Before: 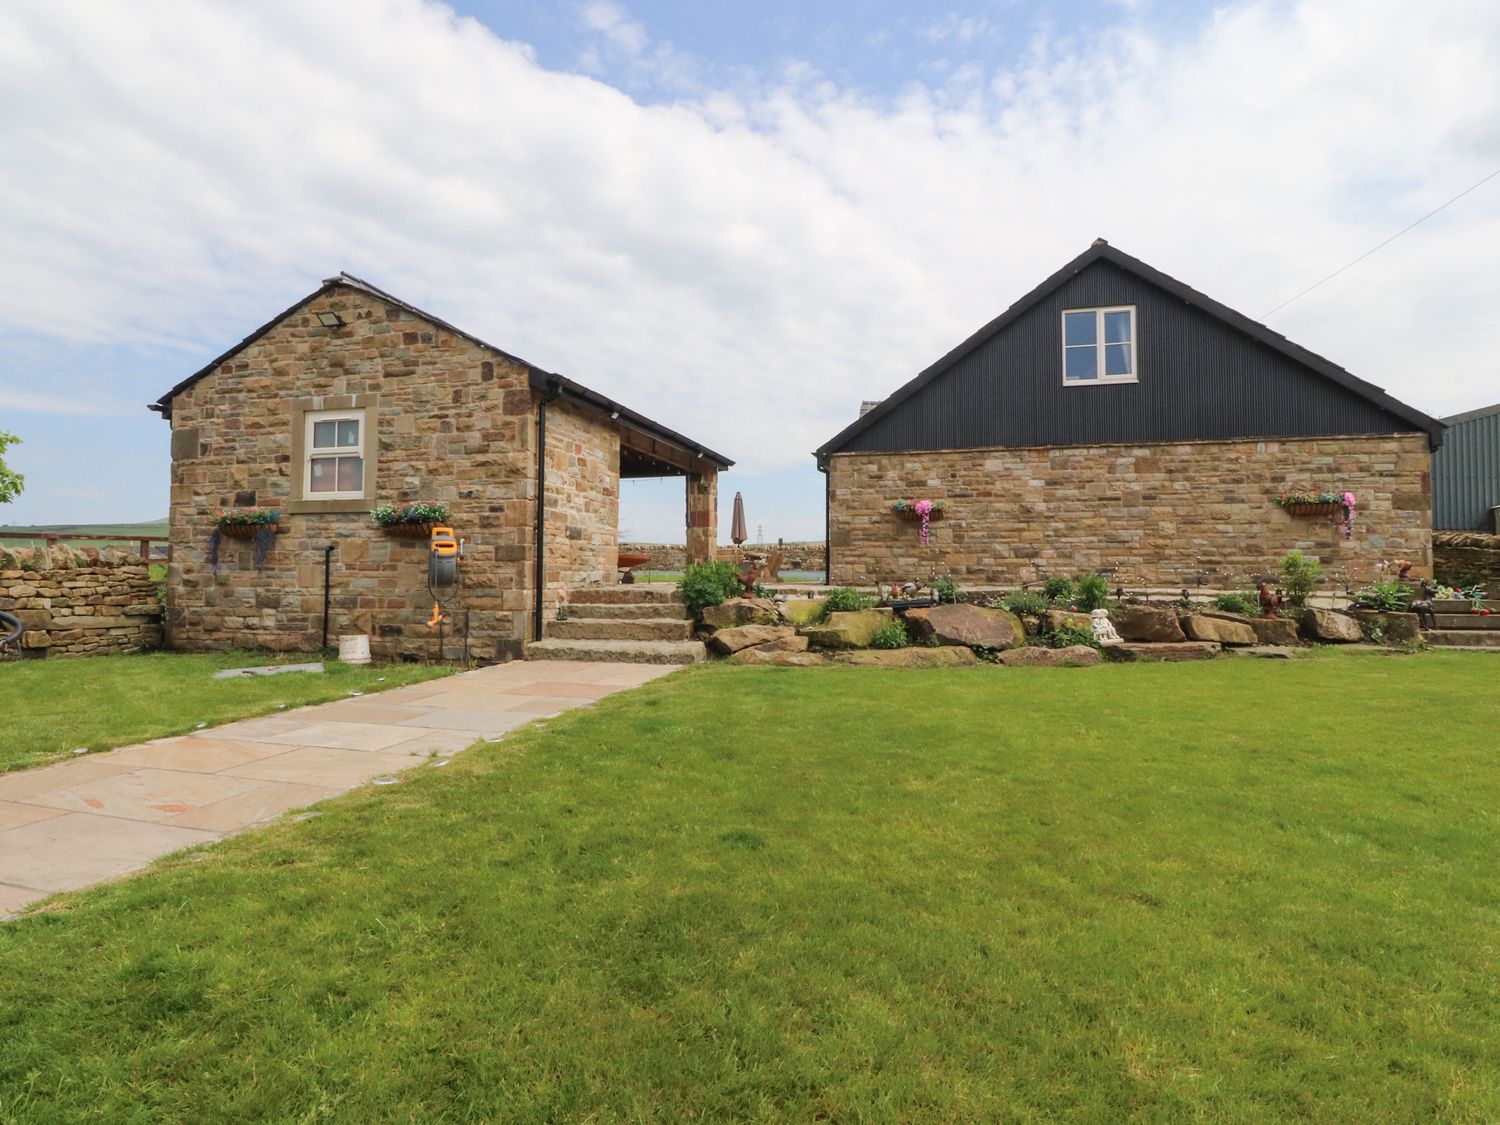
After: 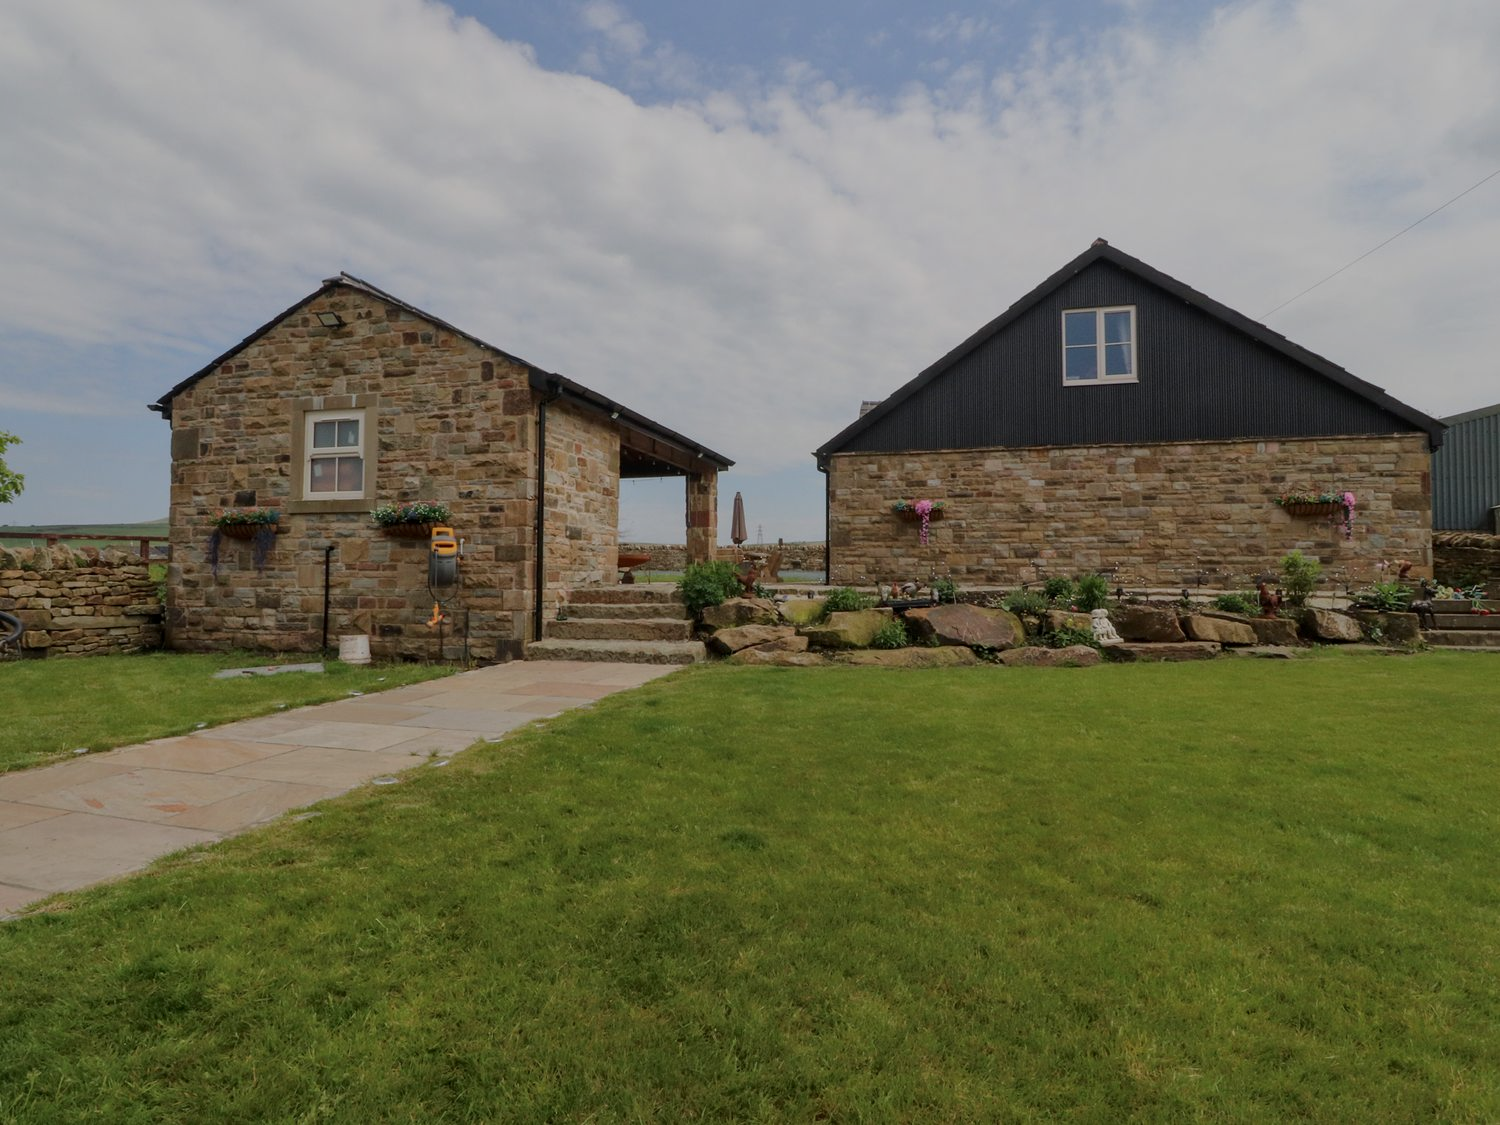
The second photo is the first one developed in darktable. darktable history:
local contrast: mode bilateral grid, contrast 20, coarseness 51, detail 119%, midtone range 0.2
exposure: exposure -0.995 EV, compensate exposure bias true, compensate highlight preservation false
